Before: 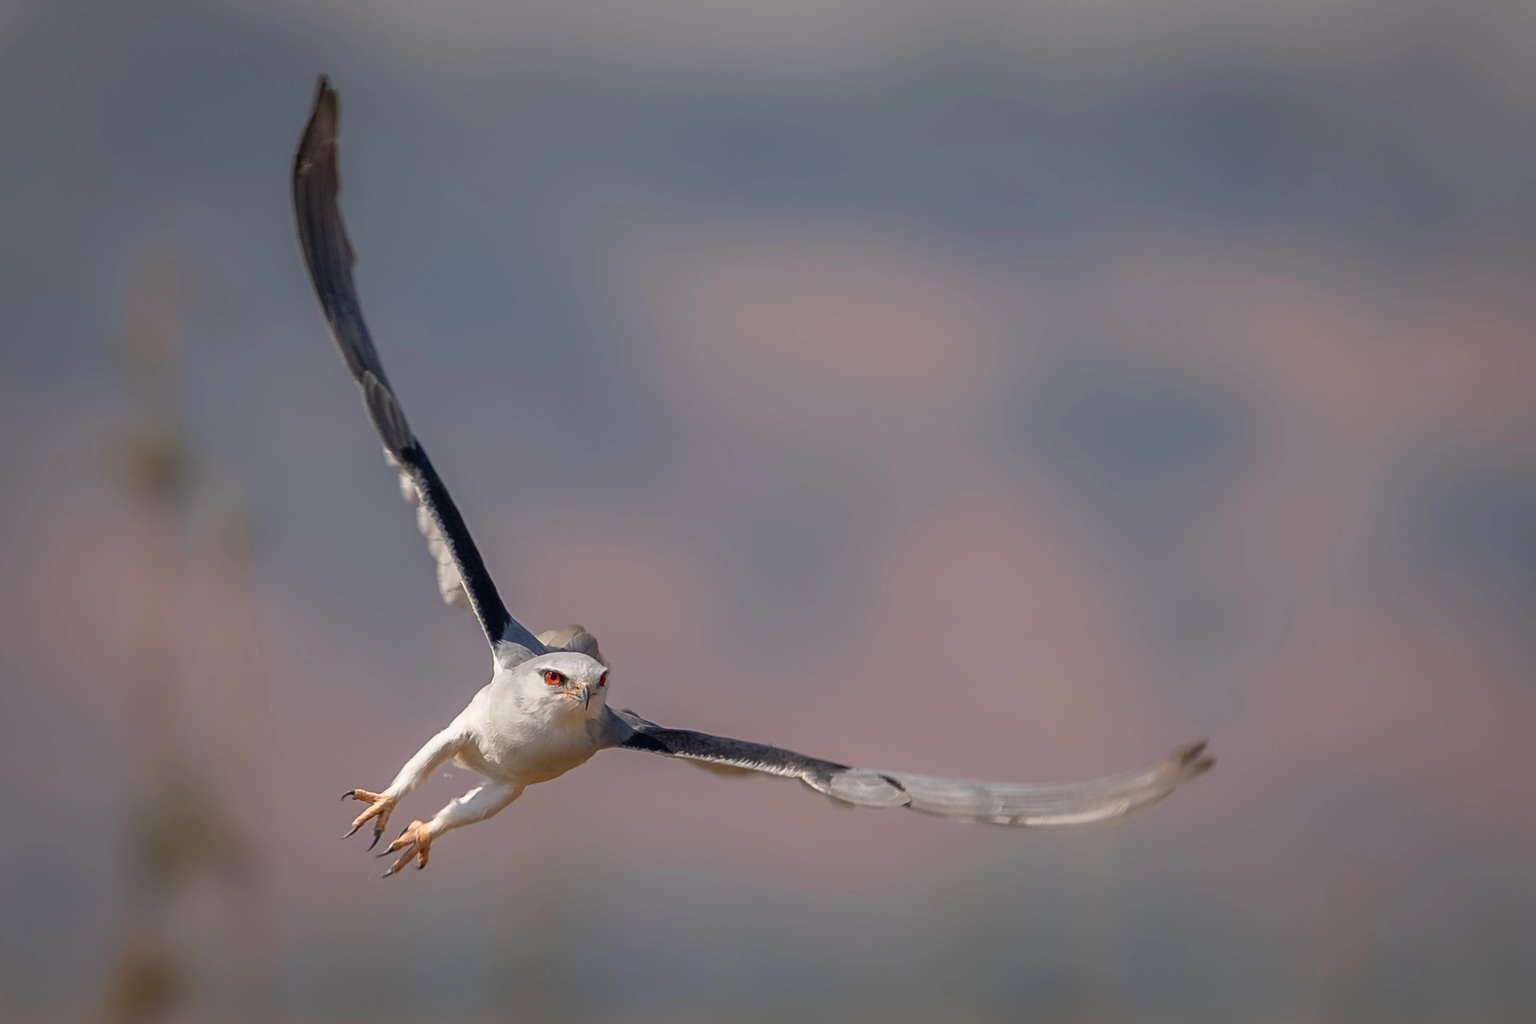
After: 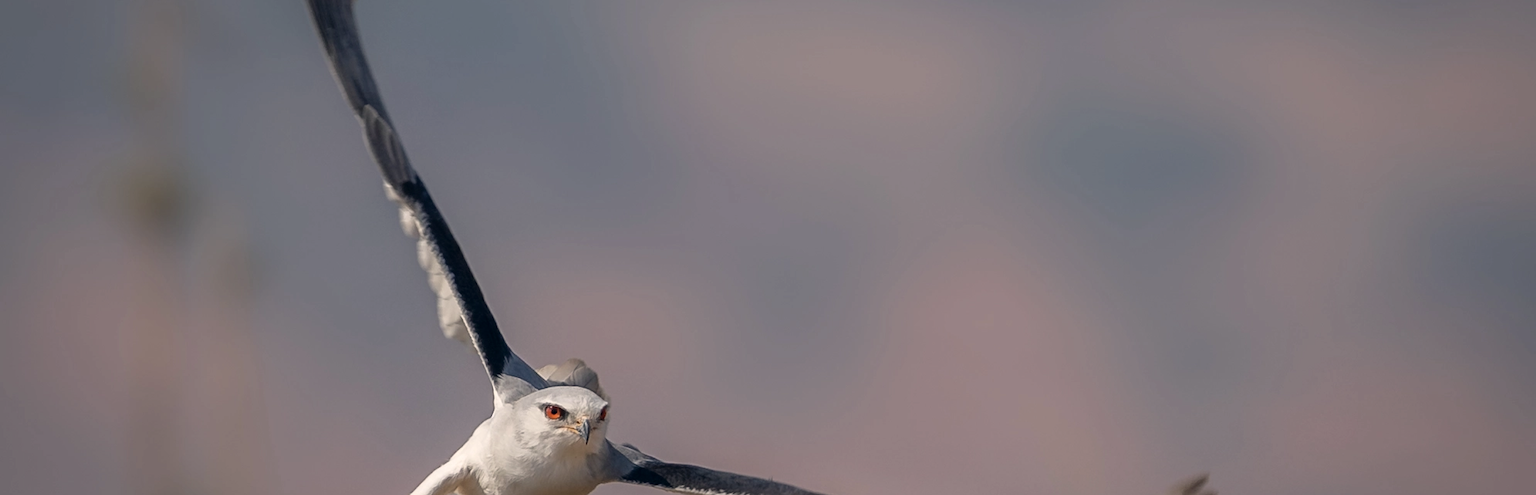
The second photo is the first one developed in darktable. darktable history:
crop and rotate: top 26.056%, bottom 25.543%
color correction: highlights a* 2.75, highlights b* 5, shadows a* -2.04, shadows b* -4.84, saturation 0.8
